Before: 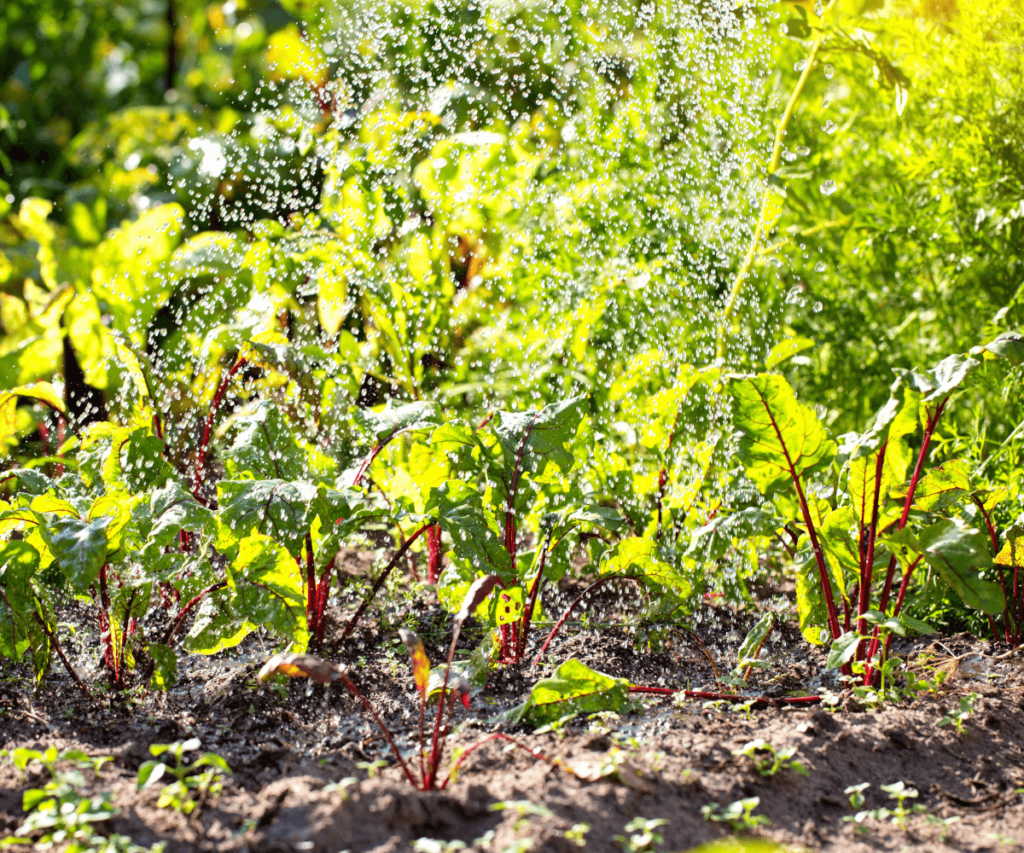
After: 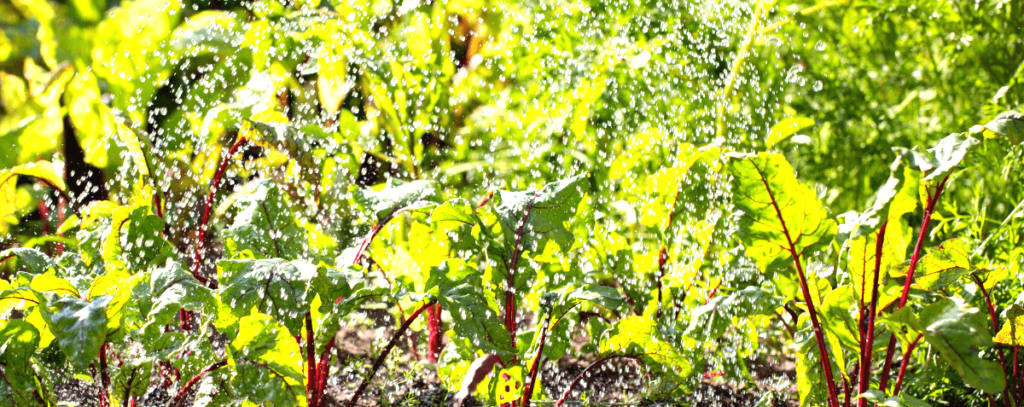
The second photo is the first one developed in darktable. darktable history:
exposure: black level correction 0, exposure 0.301 EV, compensate highlight preservation false
crop and rotate: top 26.108%, bottom 26.102%
